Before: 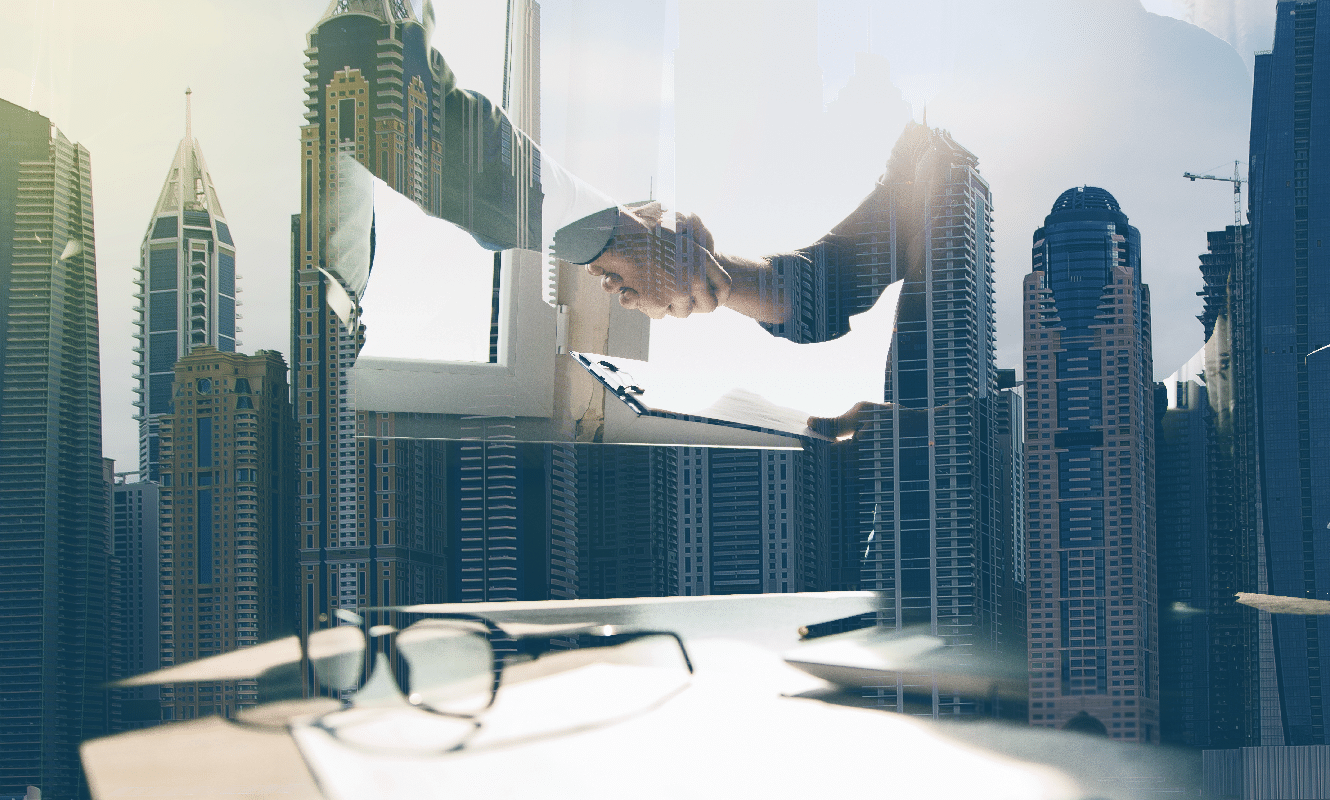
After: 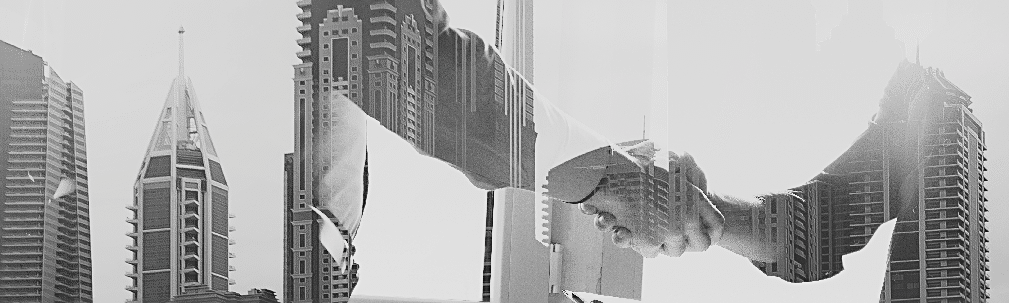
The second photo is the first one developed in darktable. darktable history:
filmic rgb: black relative exposure -5.02 EV, white relative exposure 3.56 EV, hardness 3.17, contrast 1.197, highlights saturation mix -49.73%, color science v4 (2020)
sharpen: on, module defaults
crop: left 0.551%, top 7.647%, right 23.521%, bottom 54.447%
